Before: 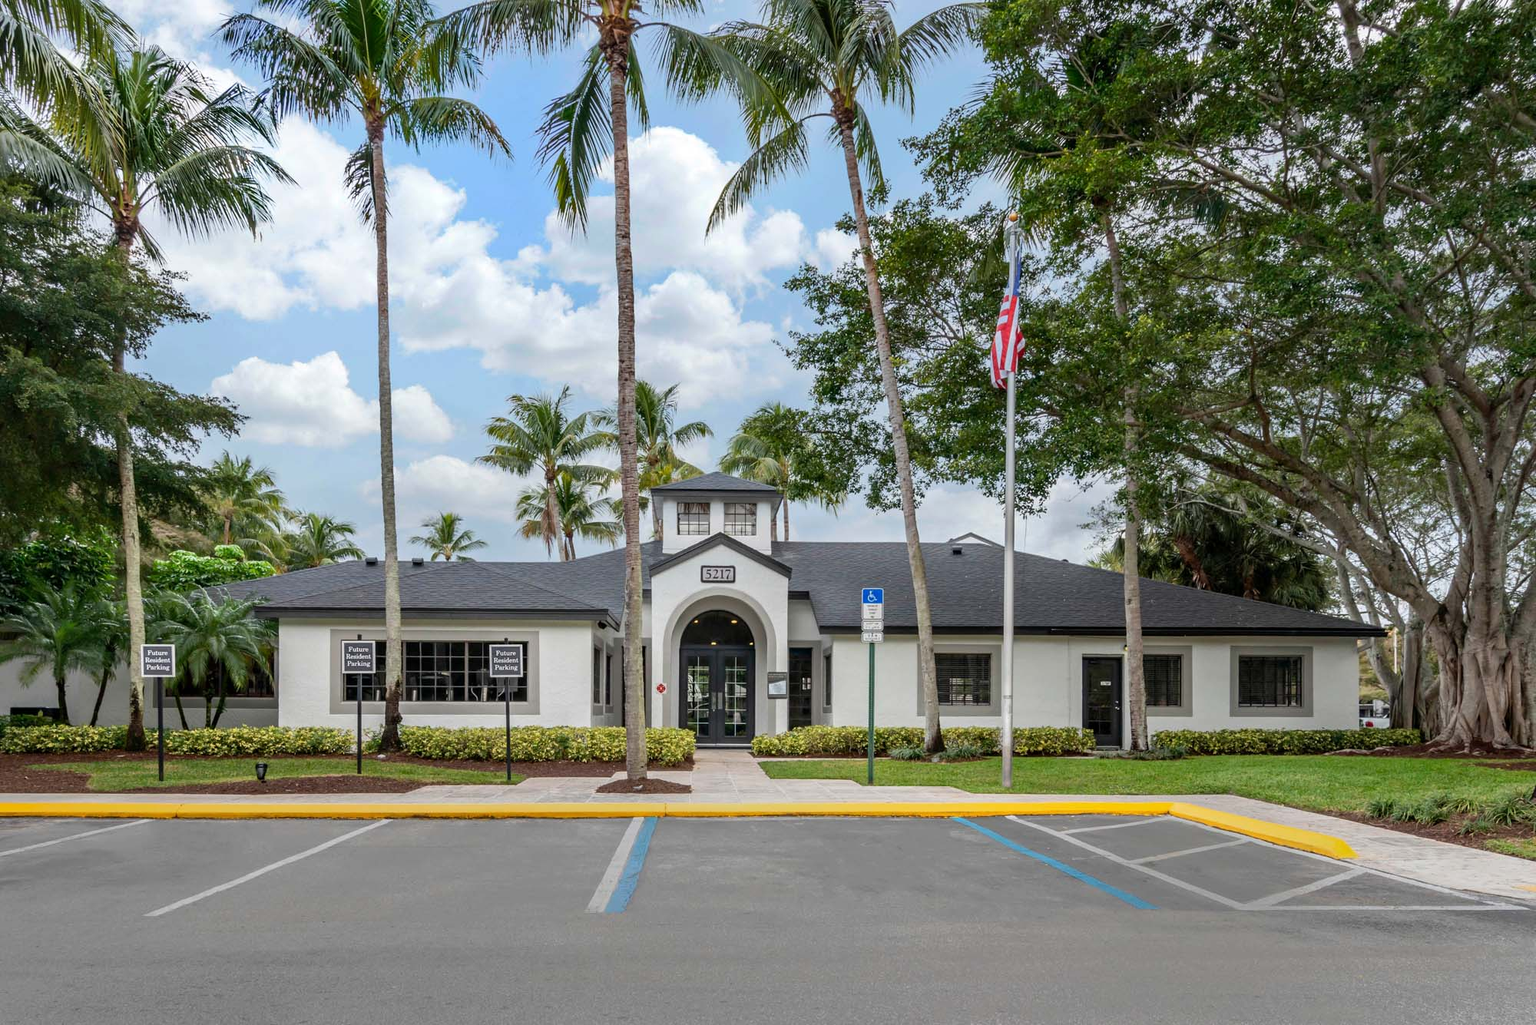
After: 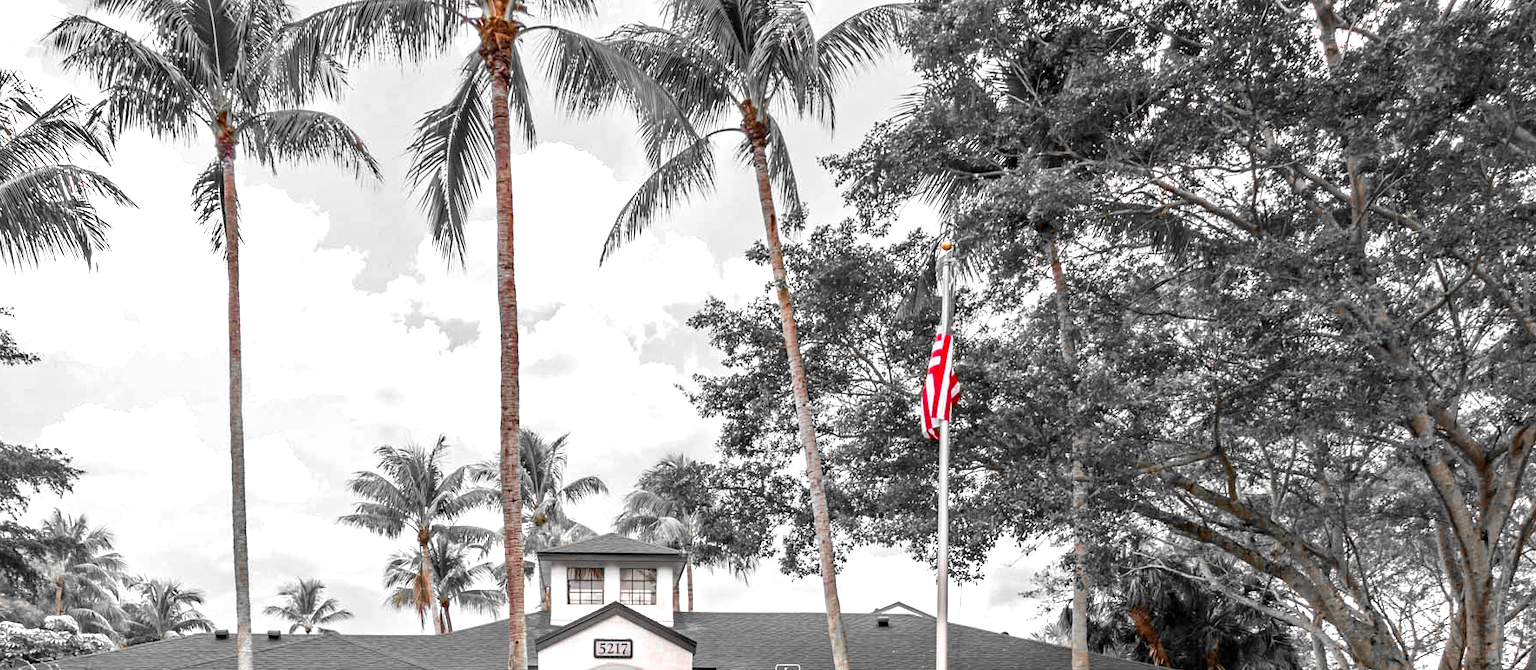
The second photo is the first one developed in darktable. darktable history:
color correction: highlights a* 3.51, highlights b* 2.05, saturation 1.25
crop and rotate: left 11.449%, bottom 42.065%
local contrast: mode bilateral grid, contrast 20, coarseness 51, detail 120%, midtone range 0.2
haze removal: compatibility mode true, adaptive false
exposure: black level correction 0, exposure 0.891 EV, compensate exposure bias true, compensate highlight preservation false
shadows and highlights: radius 127.52, shadows 21.24, highlights -21.26, low approximation 0.01
color zones: curves: ch0 [(0, 0.497) (0.096, 0.361) (0.221, 0.538) (0.429, 0.5) (0.571, 0.5) (0.714, 0.5) (0.857, 0.5) (1, 0.497)]; ch1 [(0, 0.5) (0.143, 0.5) (0.257, -0.002) (0.429, 0.04) (0.571, -0.001) (0.714, -0.015) (0.857, 0.024) (1, 0.5)]
